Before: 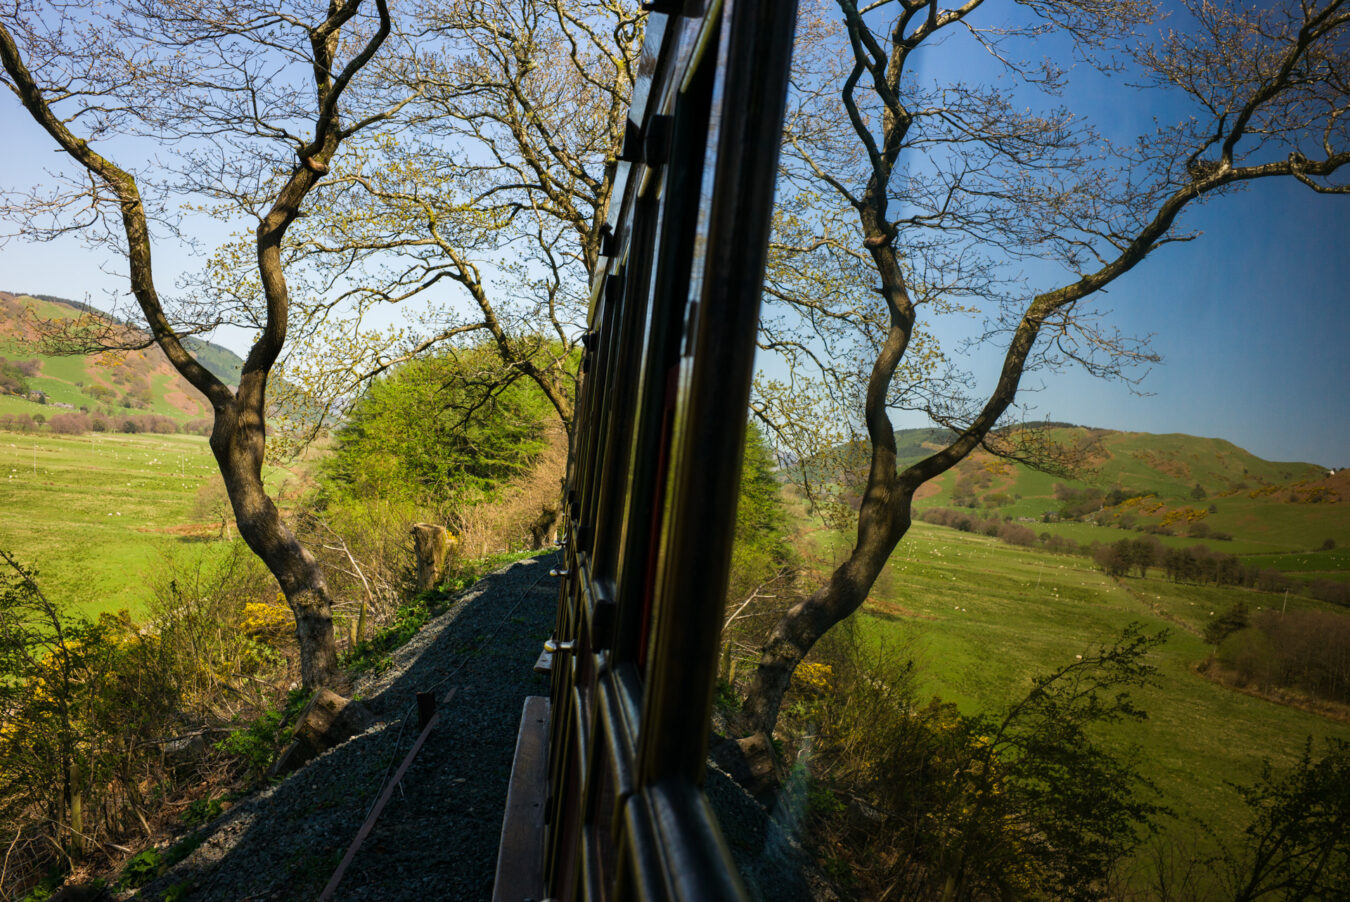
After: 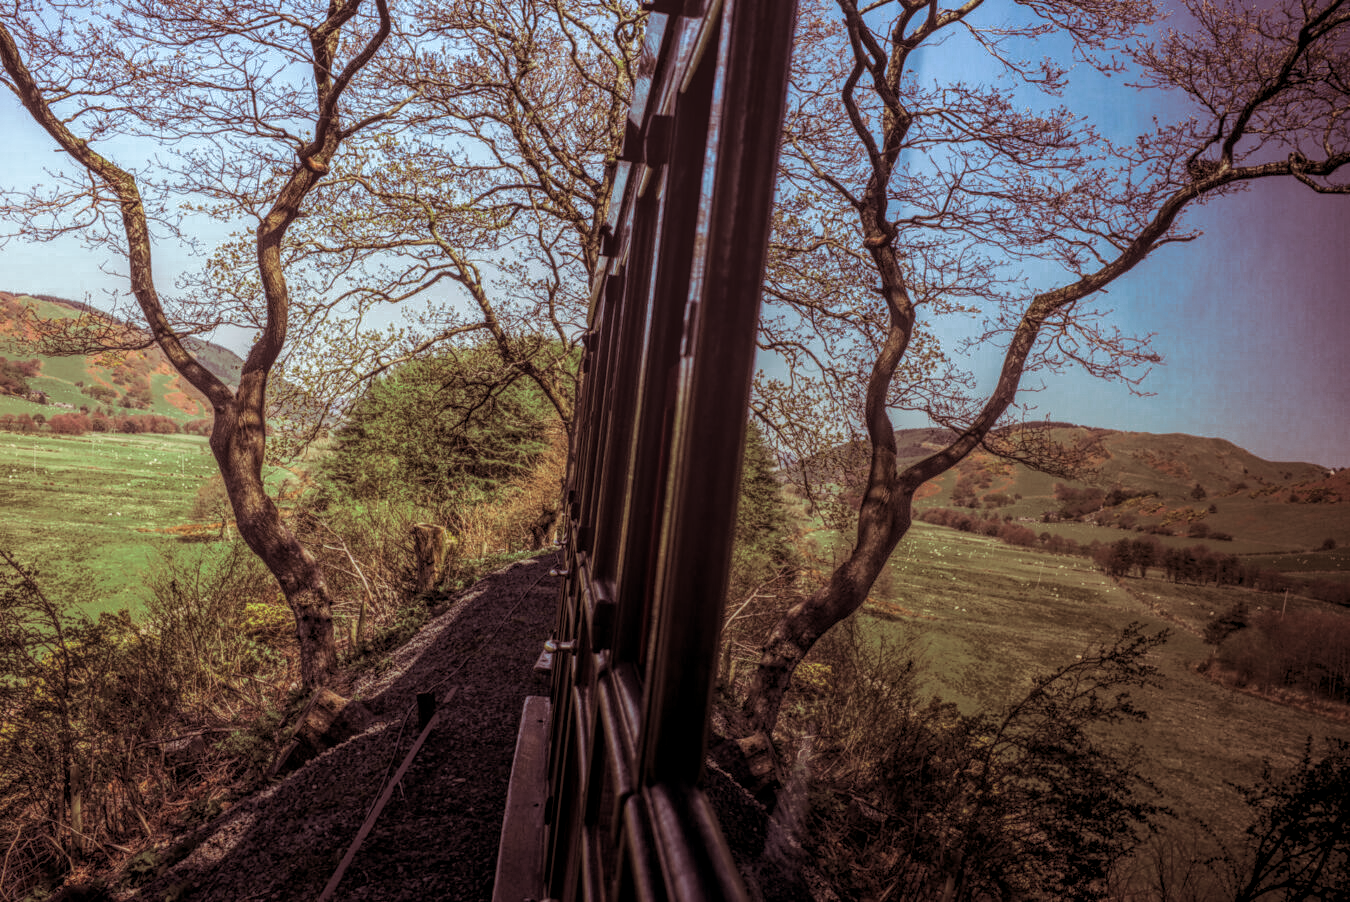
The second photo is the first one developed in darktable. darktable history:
split-toning: highlights › hue 180°
local contrast: highlights 20%, shadows 30%, detail 200%, midtone range 0.2
color zones: curves: ch0 [(0, 0.466) (0.128, 0.466) (0.25, 0.5) (0.375, 0.456) (0.5, 0.5) (0.625, 0.5) (0.737, 0.652) (0.875, 0.5)]; ch1 [(0, 0.603) (0.125, 0.618) (0.261, 0.348) (0.372, 0.353) (0.497, 0.363) (0.611, 0.45) (0.731, 0.427) (0.875, 0.518) (0.998, 0.652)]; ch2 [(0, 0.559) (0.125, 0.451) (0.253, 0.564) (0.37, 0.578) (0.5, 0.466) (0.625, 0.471) (0.731, 0.471) (0.88, 0.485)]
